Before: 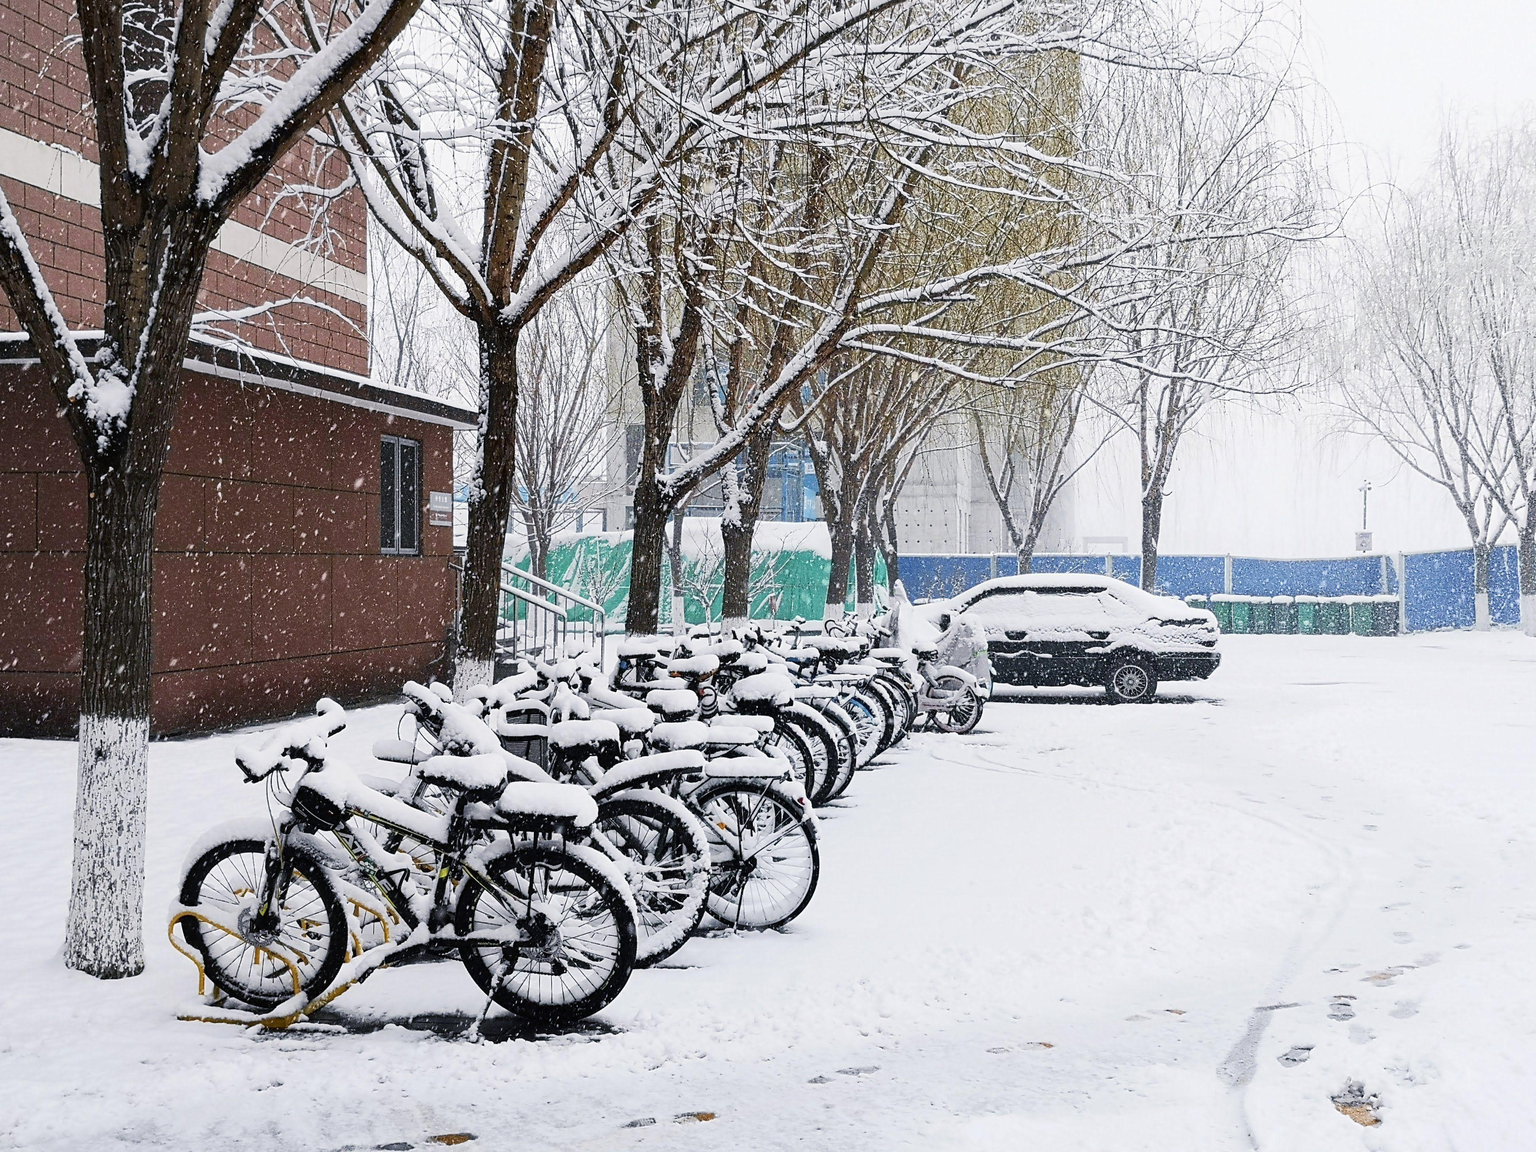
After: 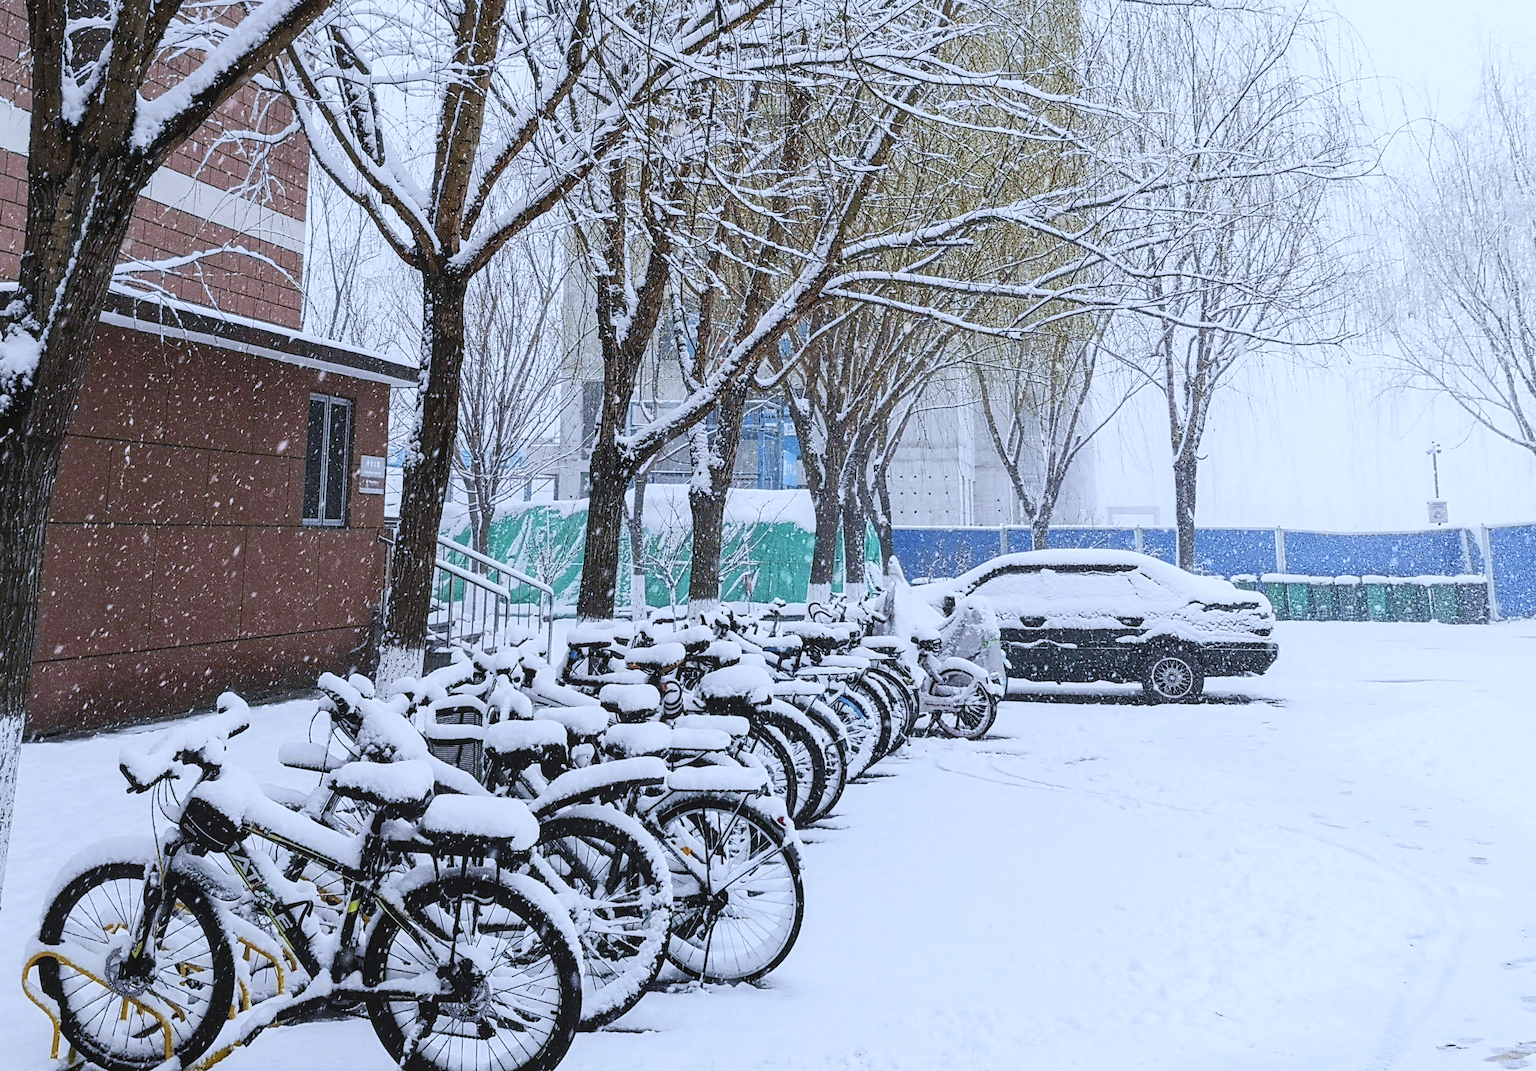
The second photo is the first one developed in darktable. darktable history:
local contrast: detail 110%
crop and rotate: left 10.77%, top 5.1%, right 10.41%, bottom 16.76%
white balance: red 0.931, blue 1.11
rotate and perspective: rotation 0.128°, lens shift (vertical) -0.181, lens shift (horizontal) -0.044, shear 0.001, automatic cropping off
